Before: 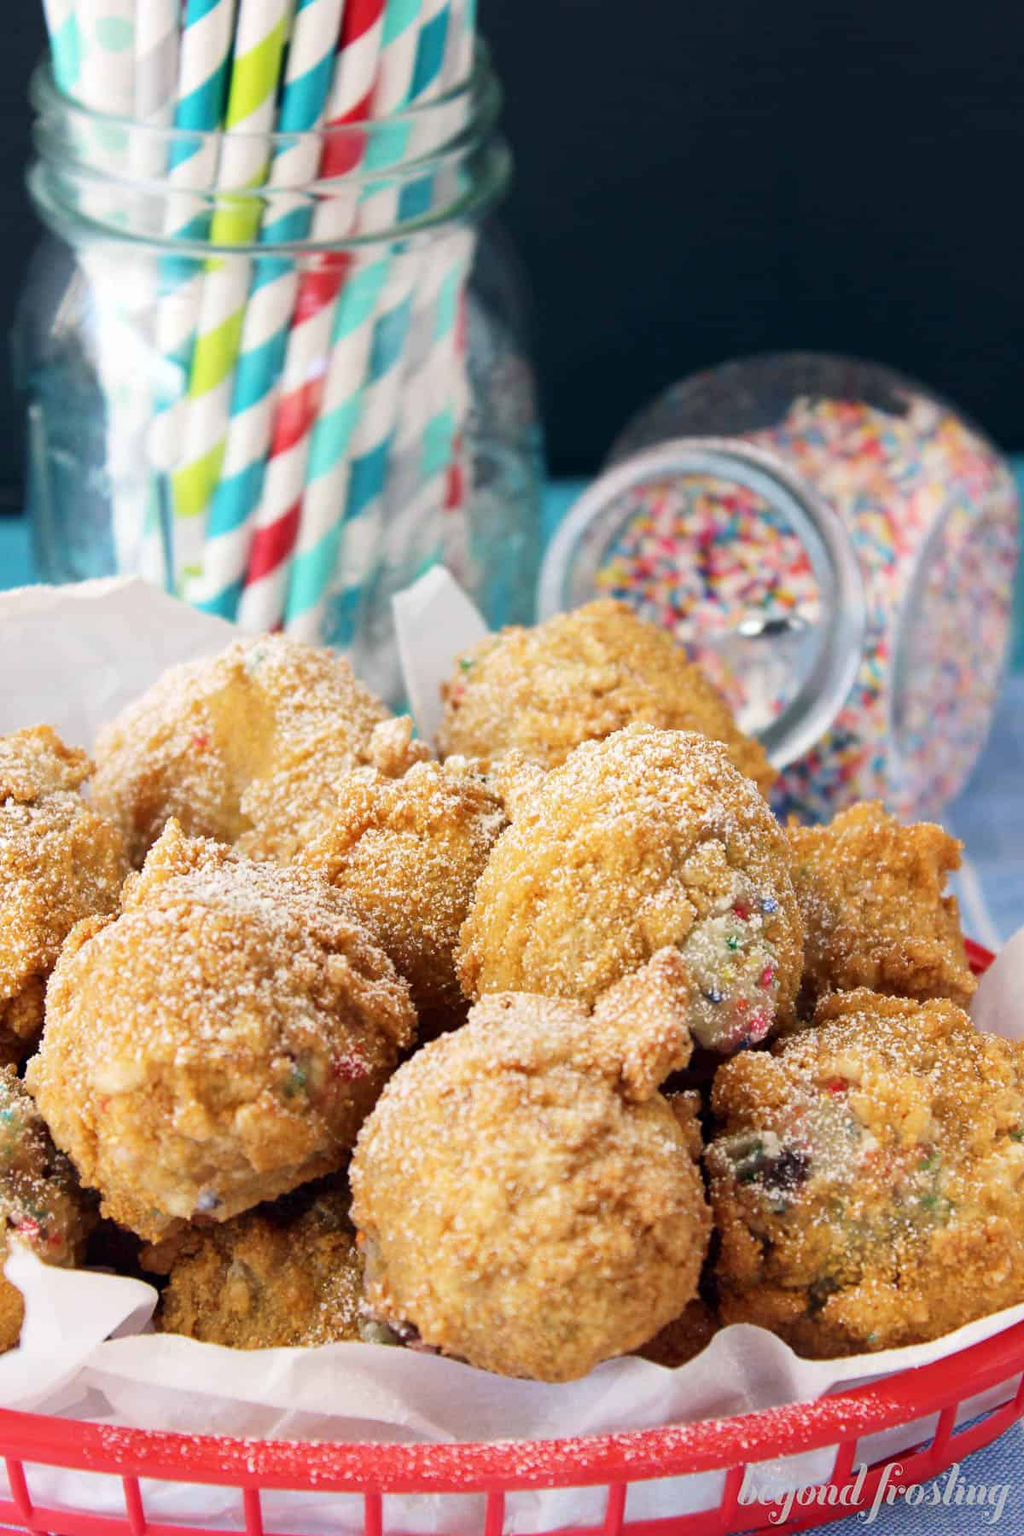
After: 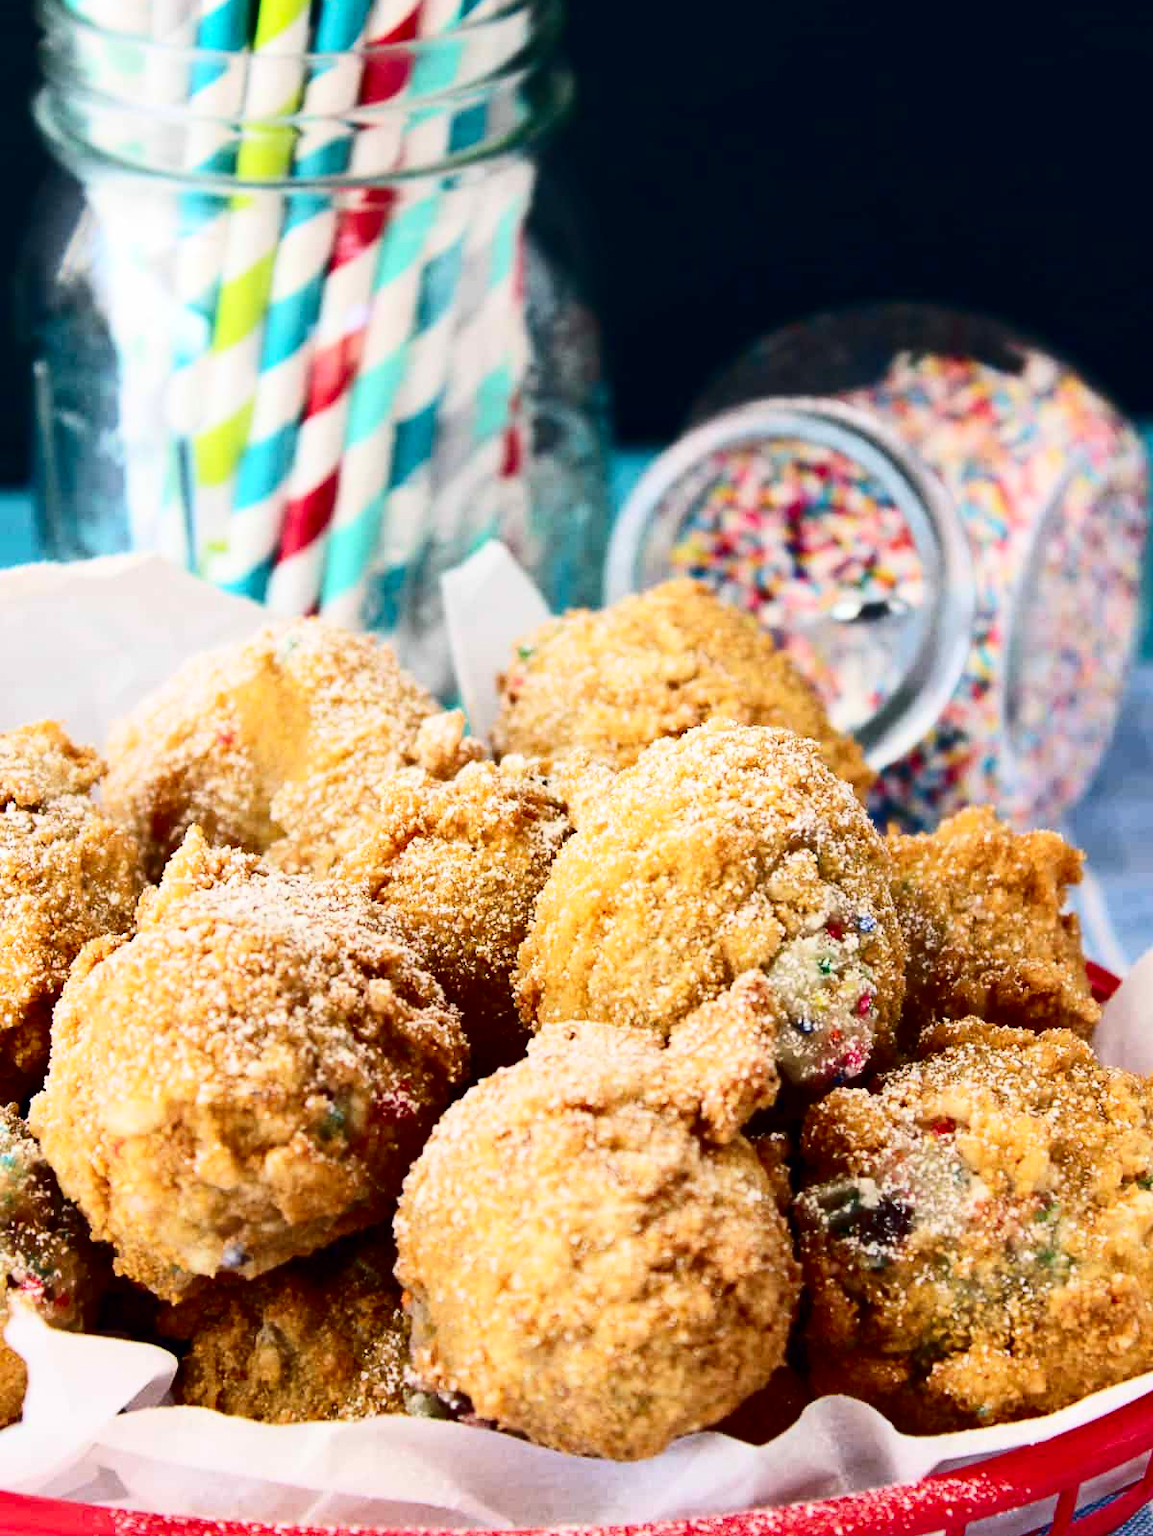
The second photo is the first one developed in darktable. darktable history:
crop and rotate: top 5.609%, bottom 5.609%
contrast brightness saturation: contrast 0.32, brightness -0.08, saturation 0.17
